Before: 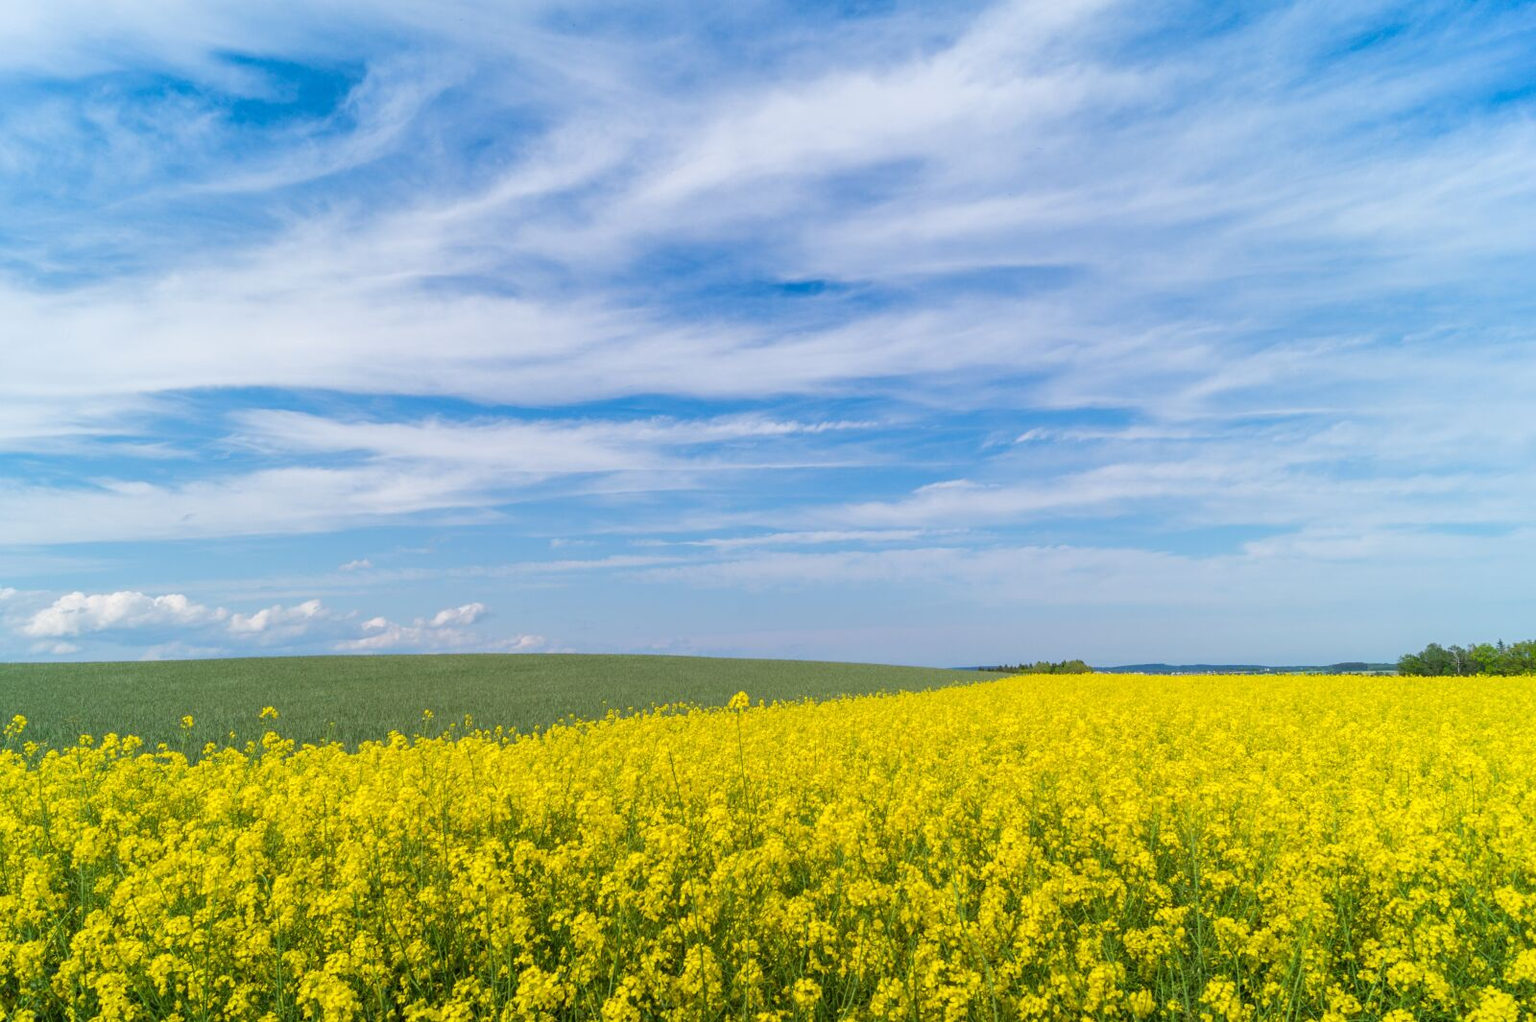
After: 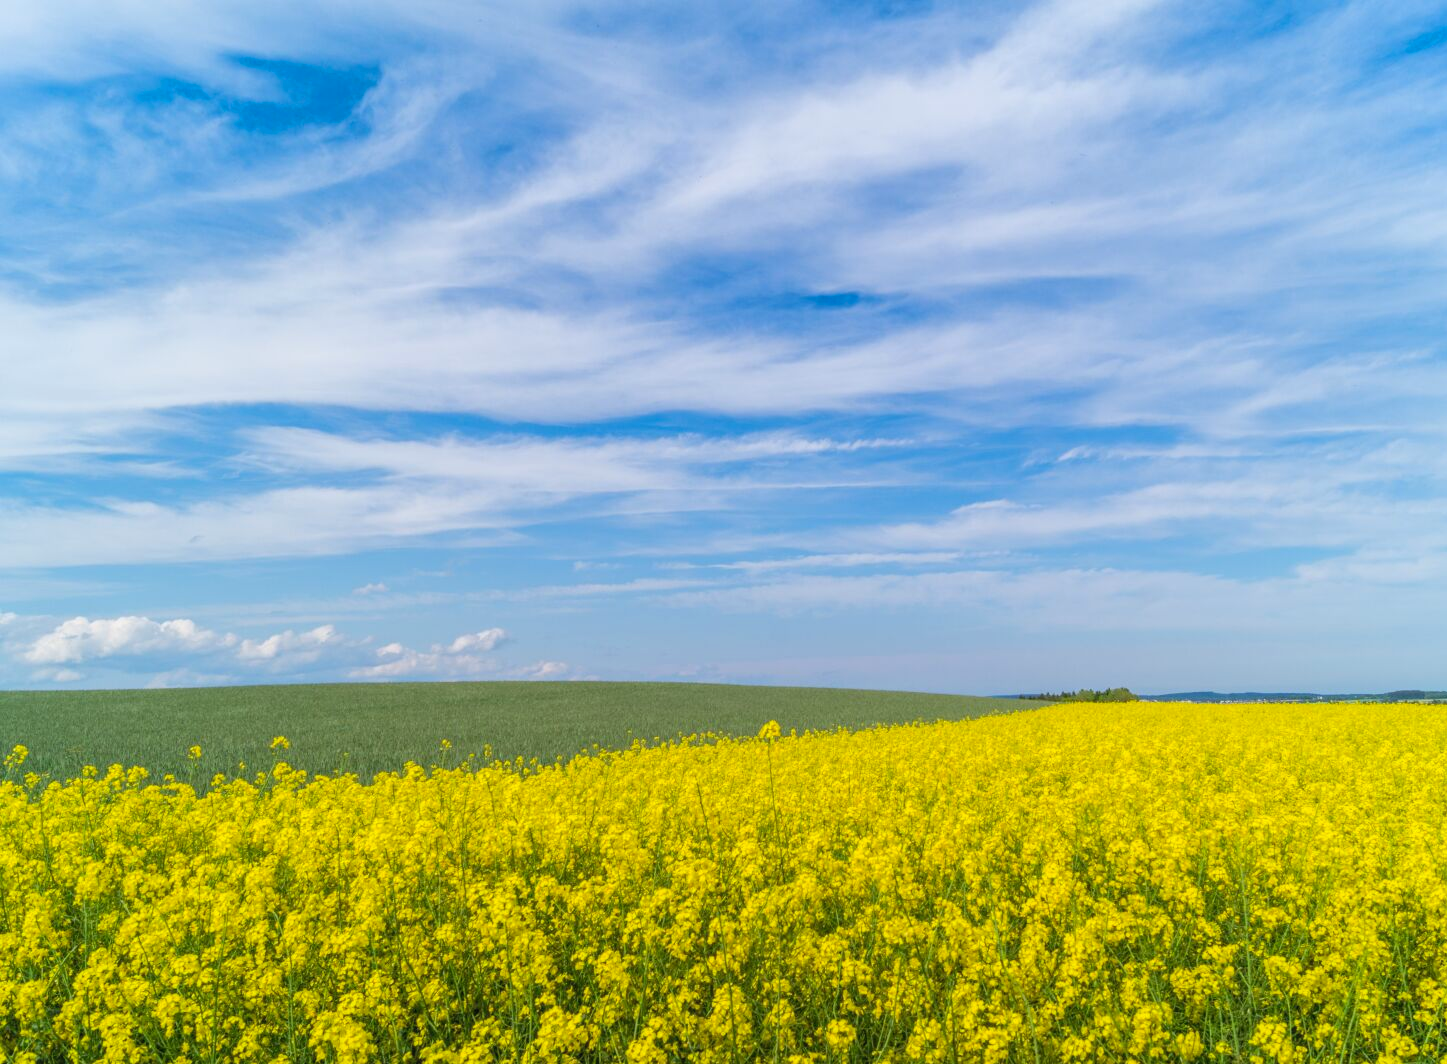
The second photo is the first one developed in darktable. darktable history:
crop: right 9.509%, bottom 0.031%
local contrast: on, module defaults
contrast brightness saturation: contrast -0.1, brightness 0.05, saturation 0.08
